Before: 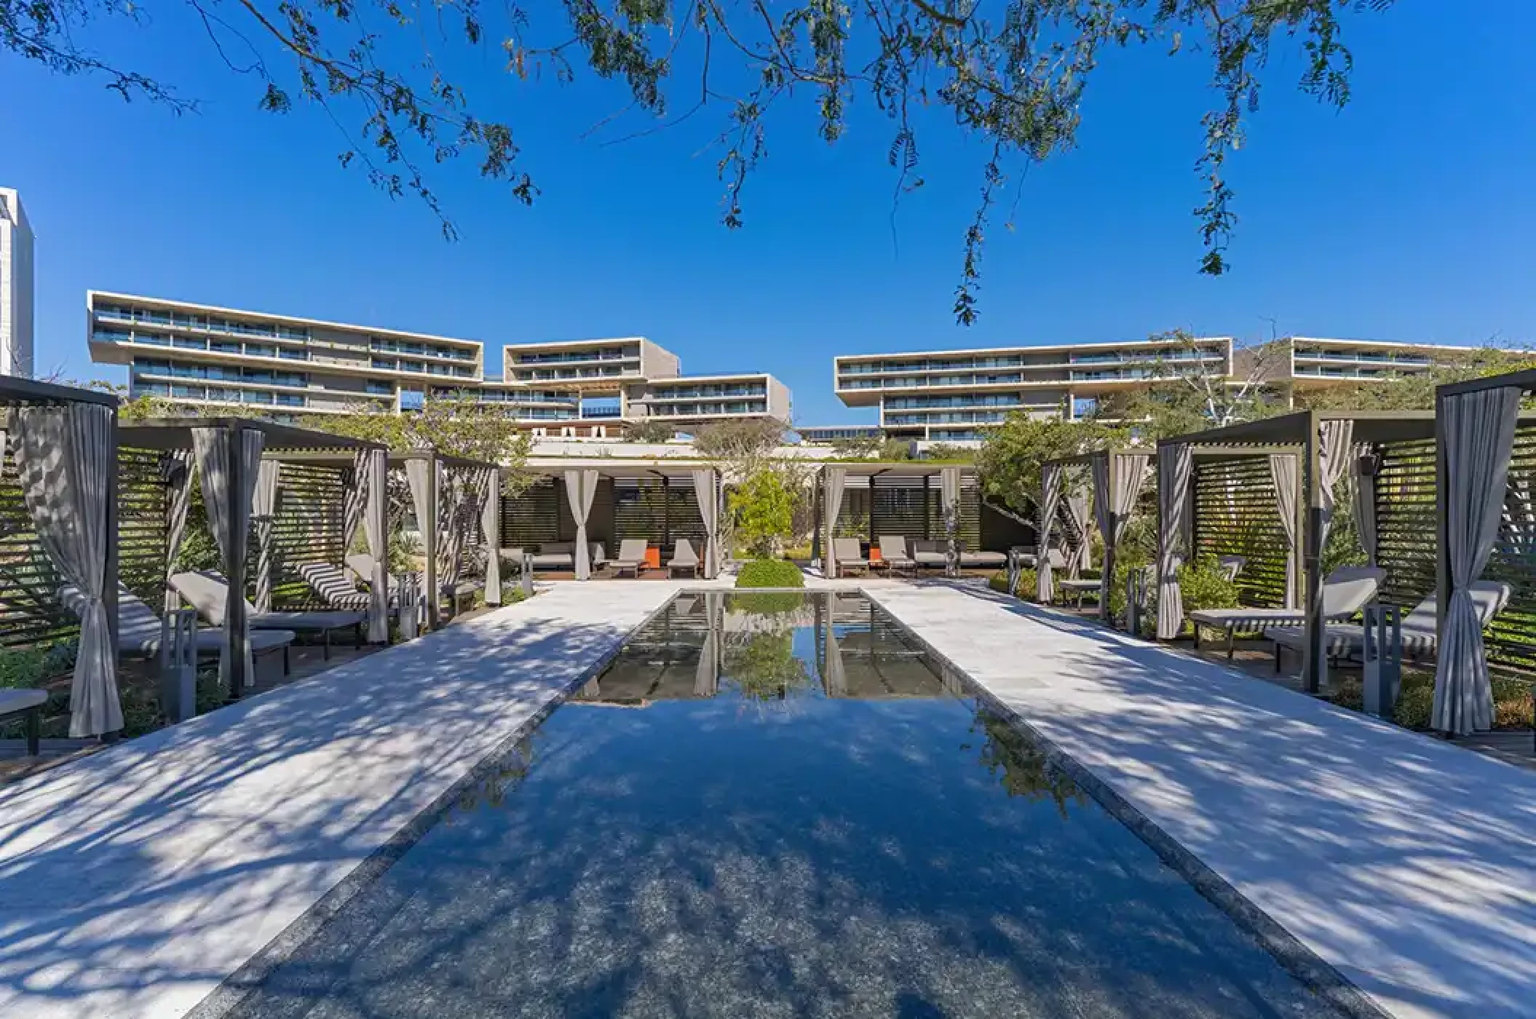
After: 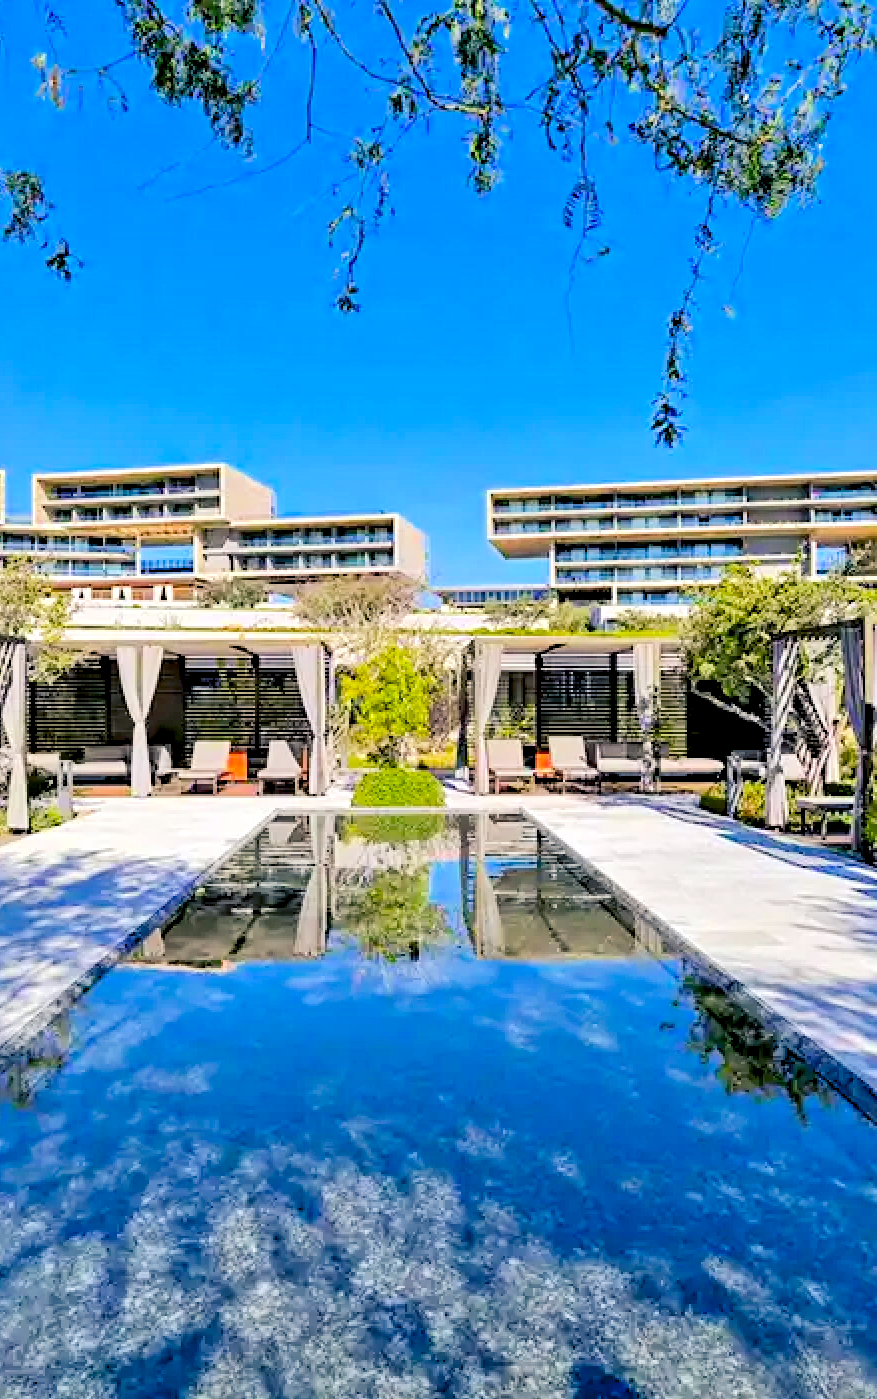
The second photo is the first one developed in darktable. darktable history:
color balance rgb: shadows lift › chroma 7.338%, shadows lift › hue 246.32°, global offset › luminance -0.392%, perceptual saturation grading › global saturation 14.798%, contrast -9.449%
crop: left 31.274%, right 27.16%
tone equalizer: -7 EV 0.154 EV, -6 EV 0.591 EV, -5 EV 1.13 EV, -4 EV 1.31 EV, -3 EV 1.12 EV, -2 EV 0.6 EV, -1 EV 0.148 EV, edges refinement/feathering 500, mask exposure compensation -1.57 EV, preserve details no
contrast equalizer: y [[0.6 ×6], [0.55 ×6], [0 ×6], [0 ×6], [0 ×6]]
